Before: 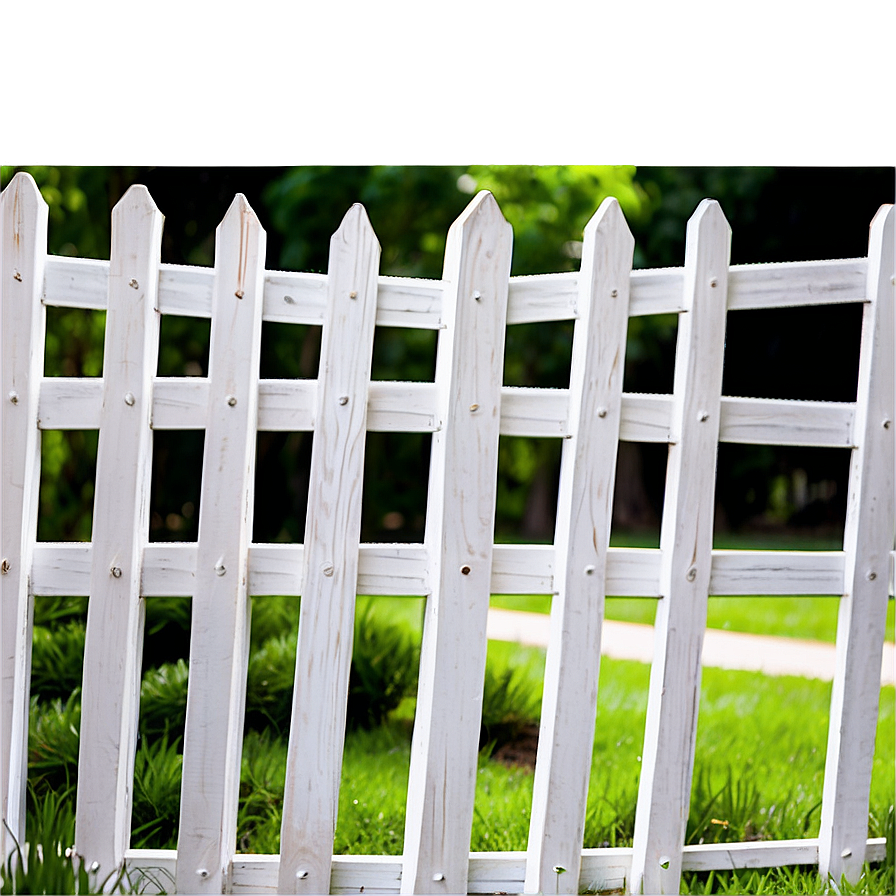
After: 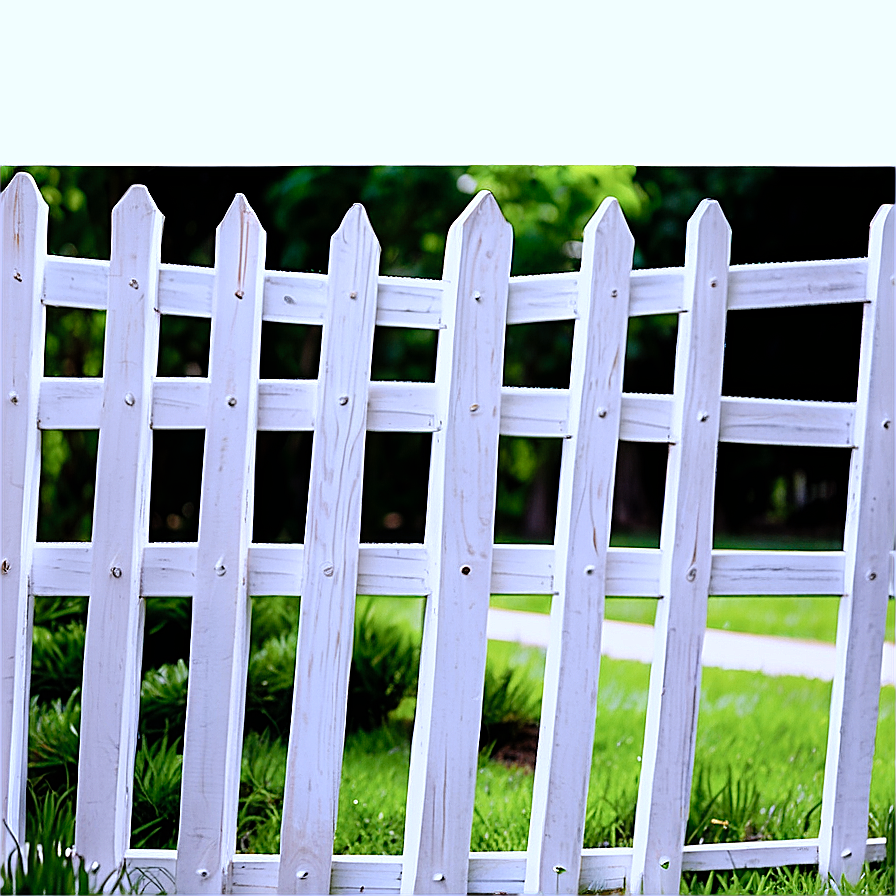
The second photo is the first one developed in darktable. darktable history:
tone curve: curves: ch0 [(0, 0) (0.003, 0.003) (0.011, 0.003) (0.025, 0.007) (0.044, 0.014) (0.069, 0.02) (0.1, 0.03) (0.136, 0.054) (0.177, 0.099) (0.224, 0.156) (0.277, 0.227) (0.335, 0.302) (0.399, 0.375) (0.468, 0.456) (0.543, 0.54) (0.623, 0.625) (0.709, 0.717) (0.801, 0.807) (0.898, 0.895) (1, 1)], preserve colors none
color calibration: illuminant as shot in camera, x 0.379, y 0.396, temperature 4138.76 K
sharpen: on, module defaults
shadows and highlights: shadows 25, highlights -25
